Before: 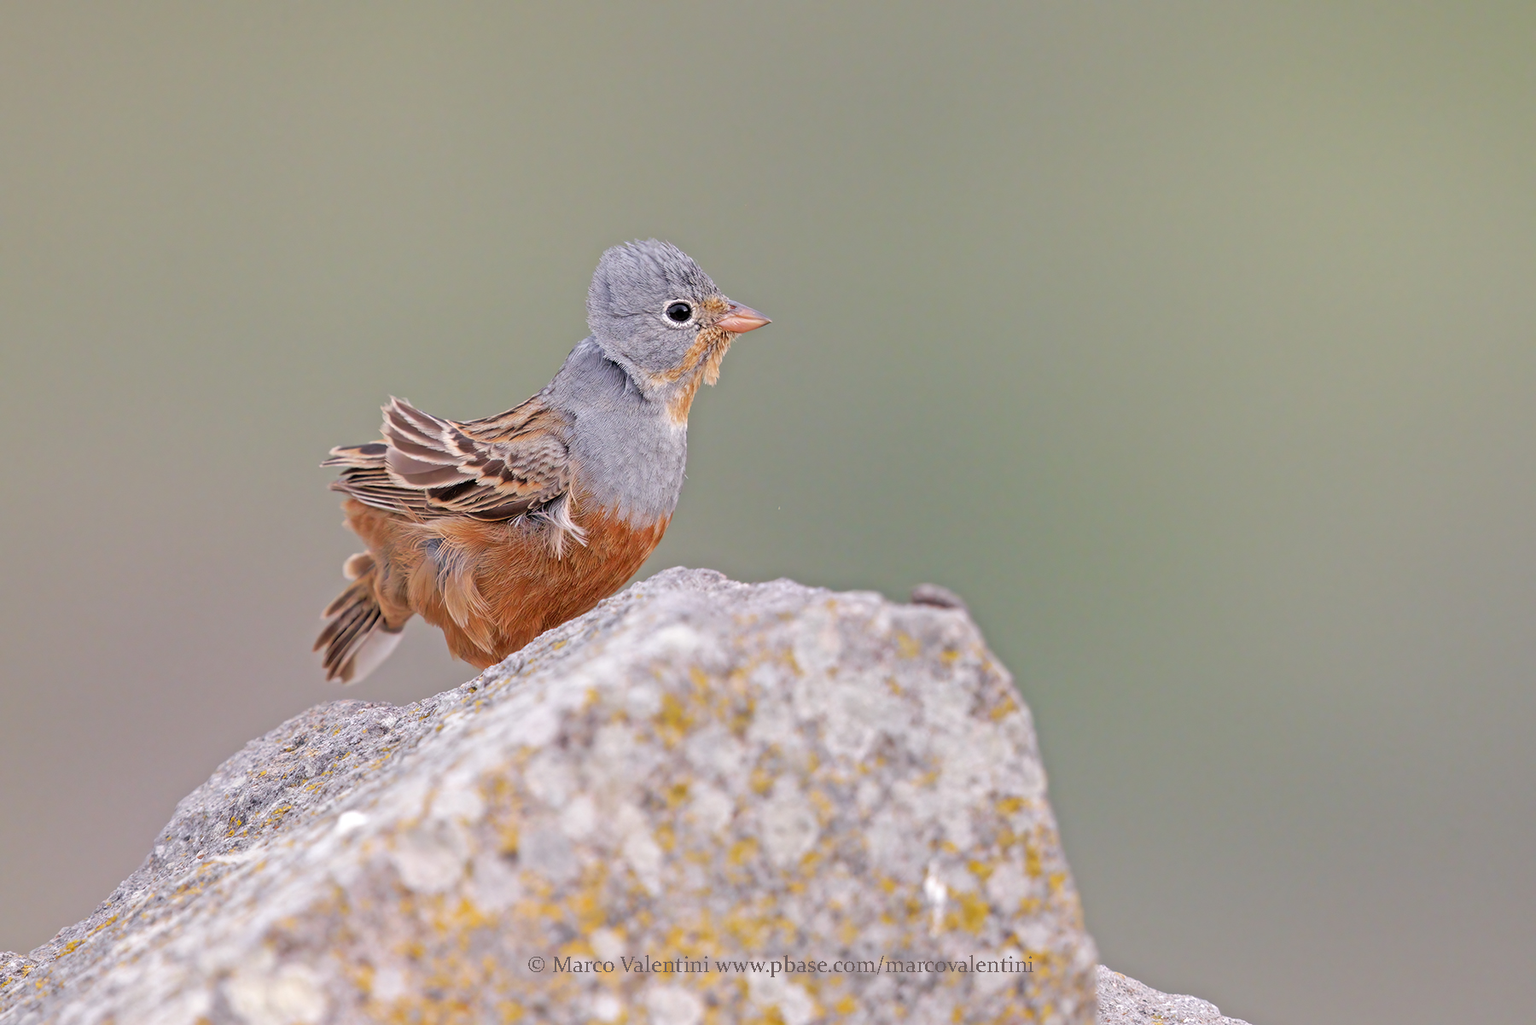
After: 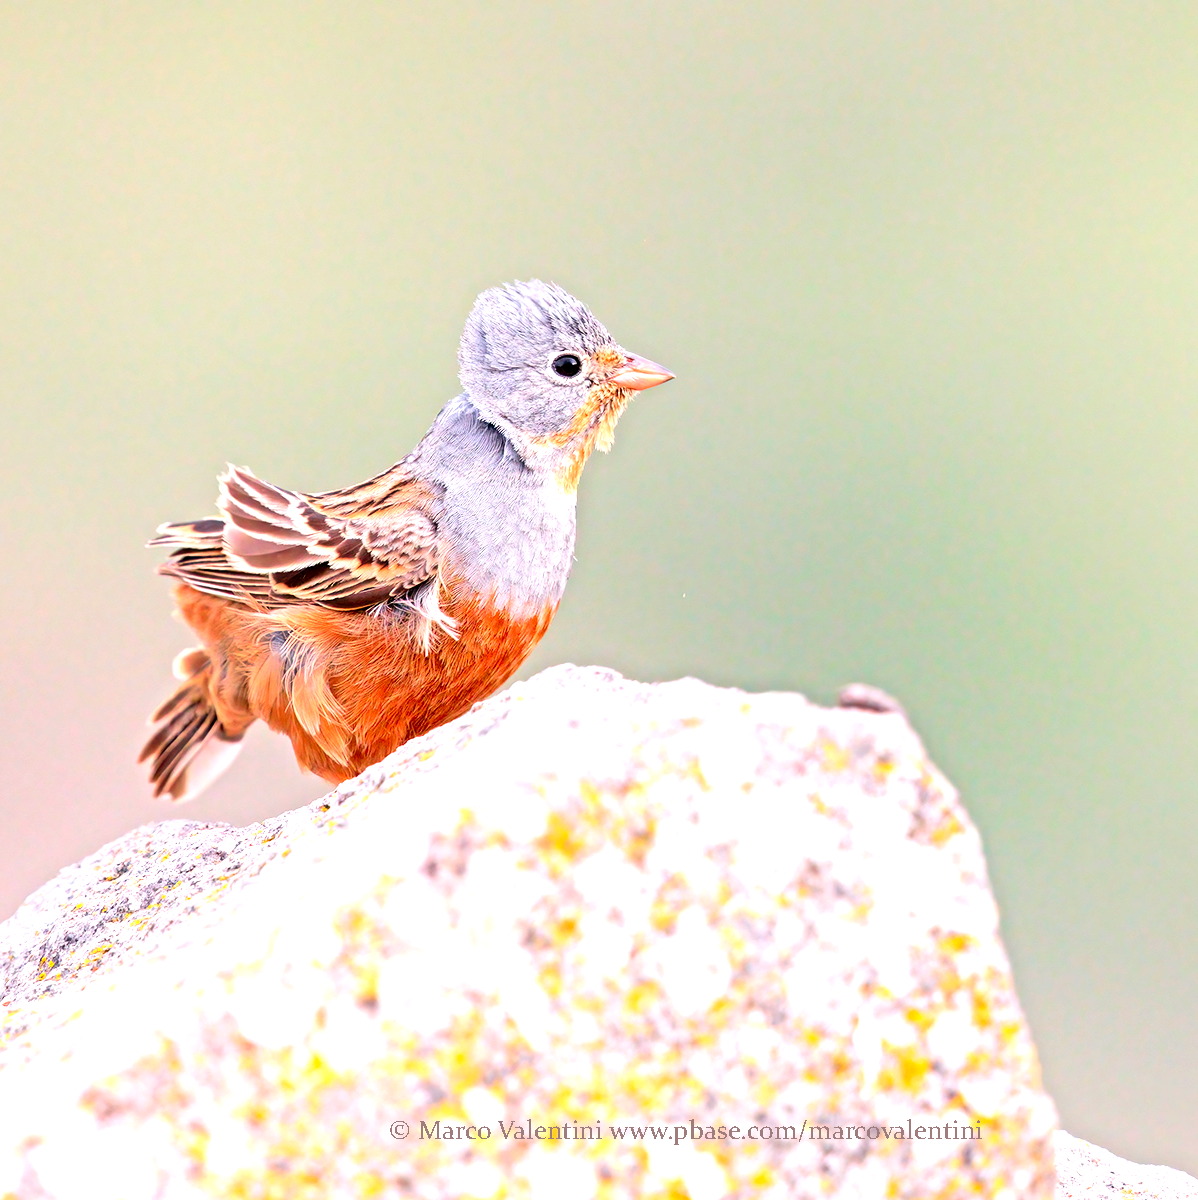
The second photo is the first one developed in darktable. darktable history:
crop and rotate: left 12.738%, right 20.66%
contrast brightness saturation: contrast 0.115, brightness -0.122, saturation 0.201
exposure: black level correction 0, exposure 1.2 EV, compensate highlight preservation false
